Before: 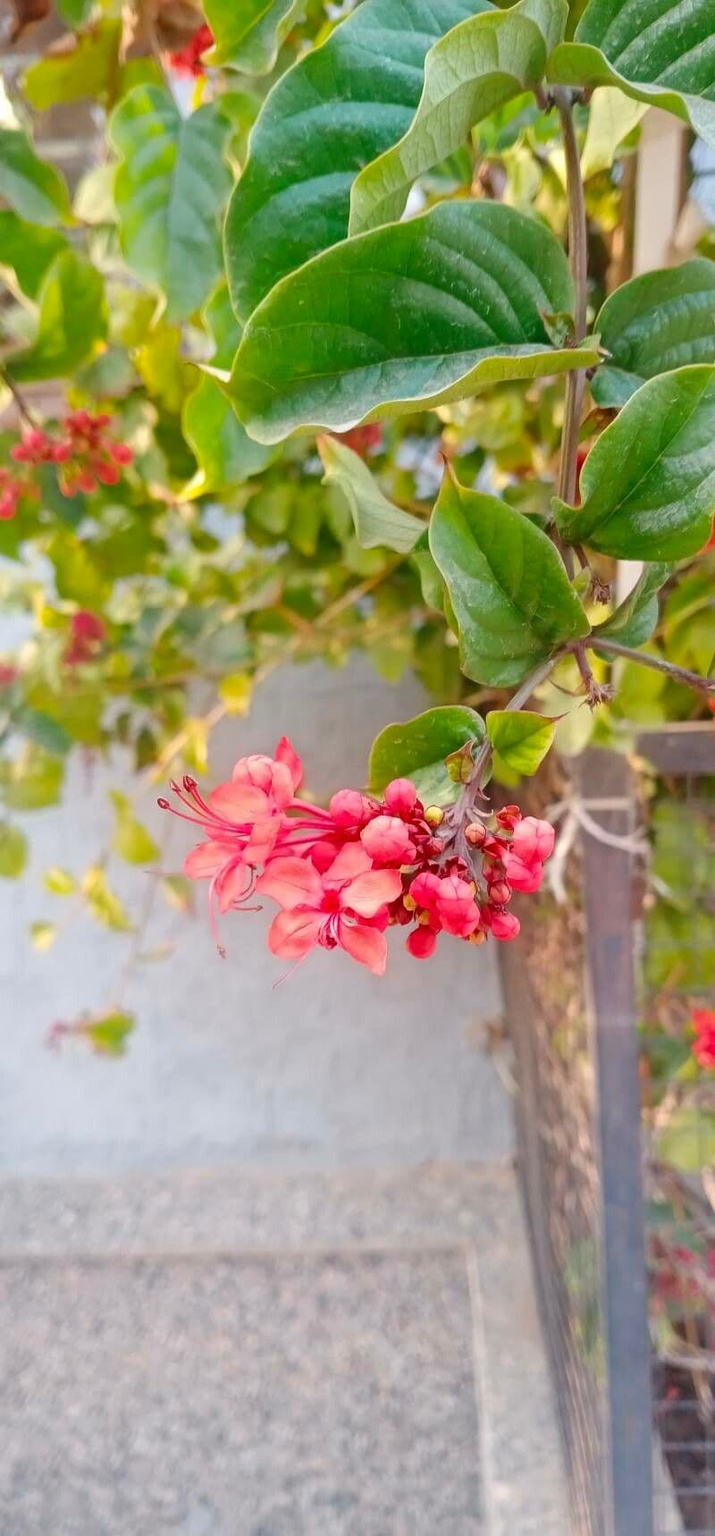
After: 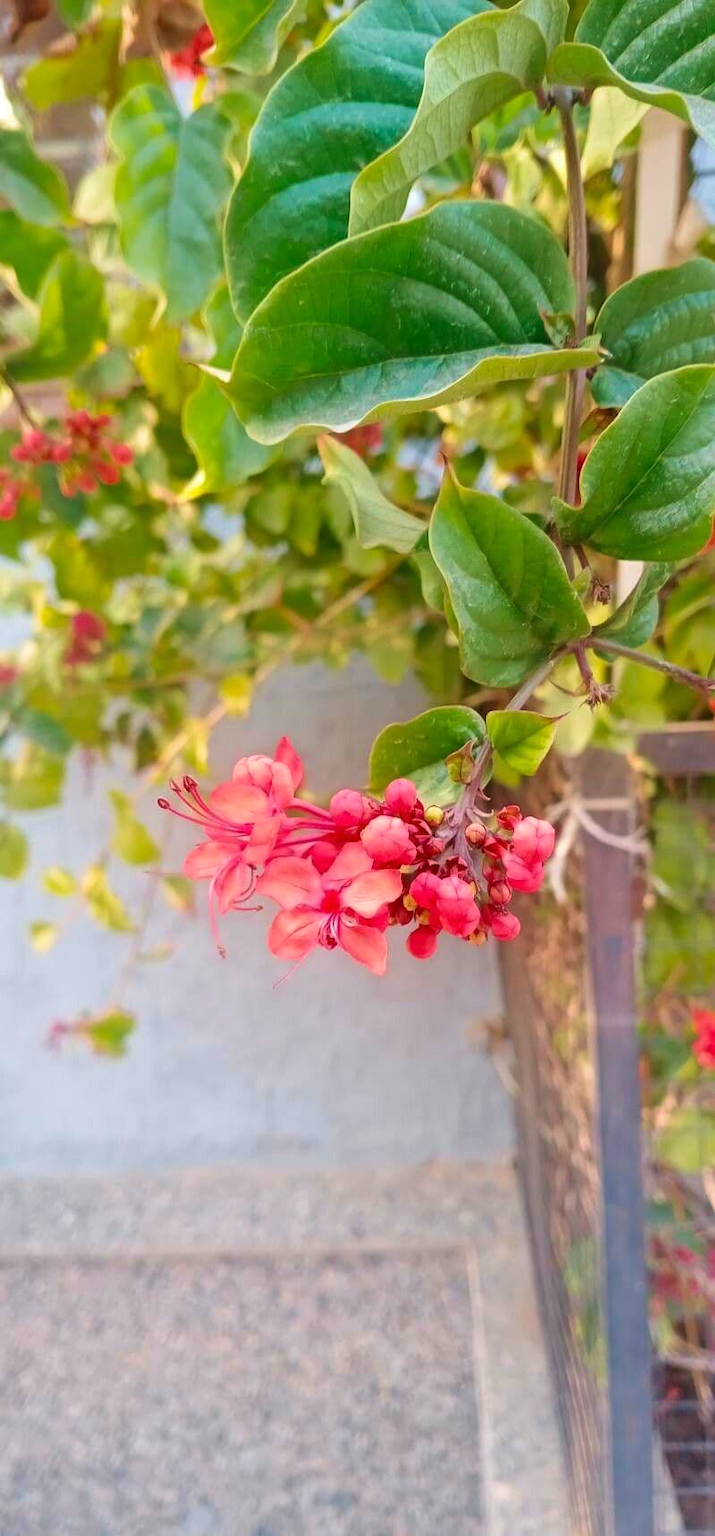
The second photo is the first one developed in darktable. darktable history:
velvia: strength 36.29%
